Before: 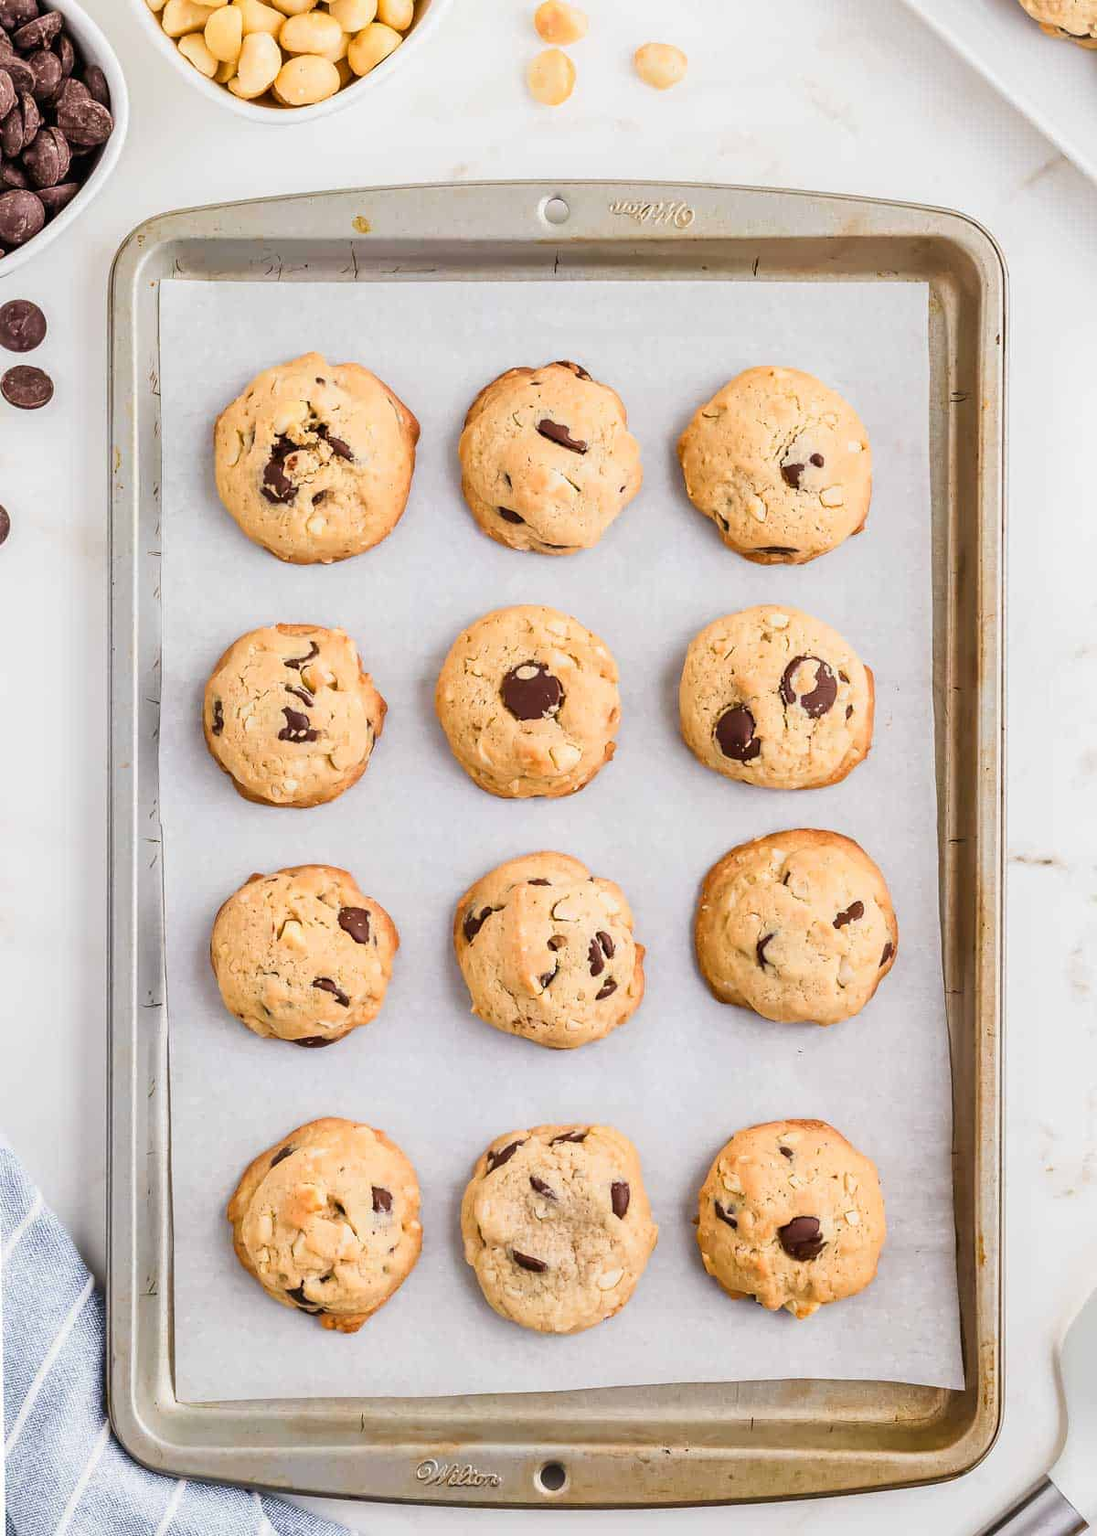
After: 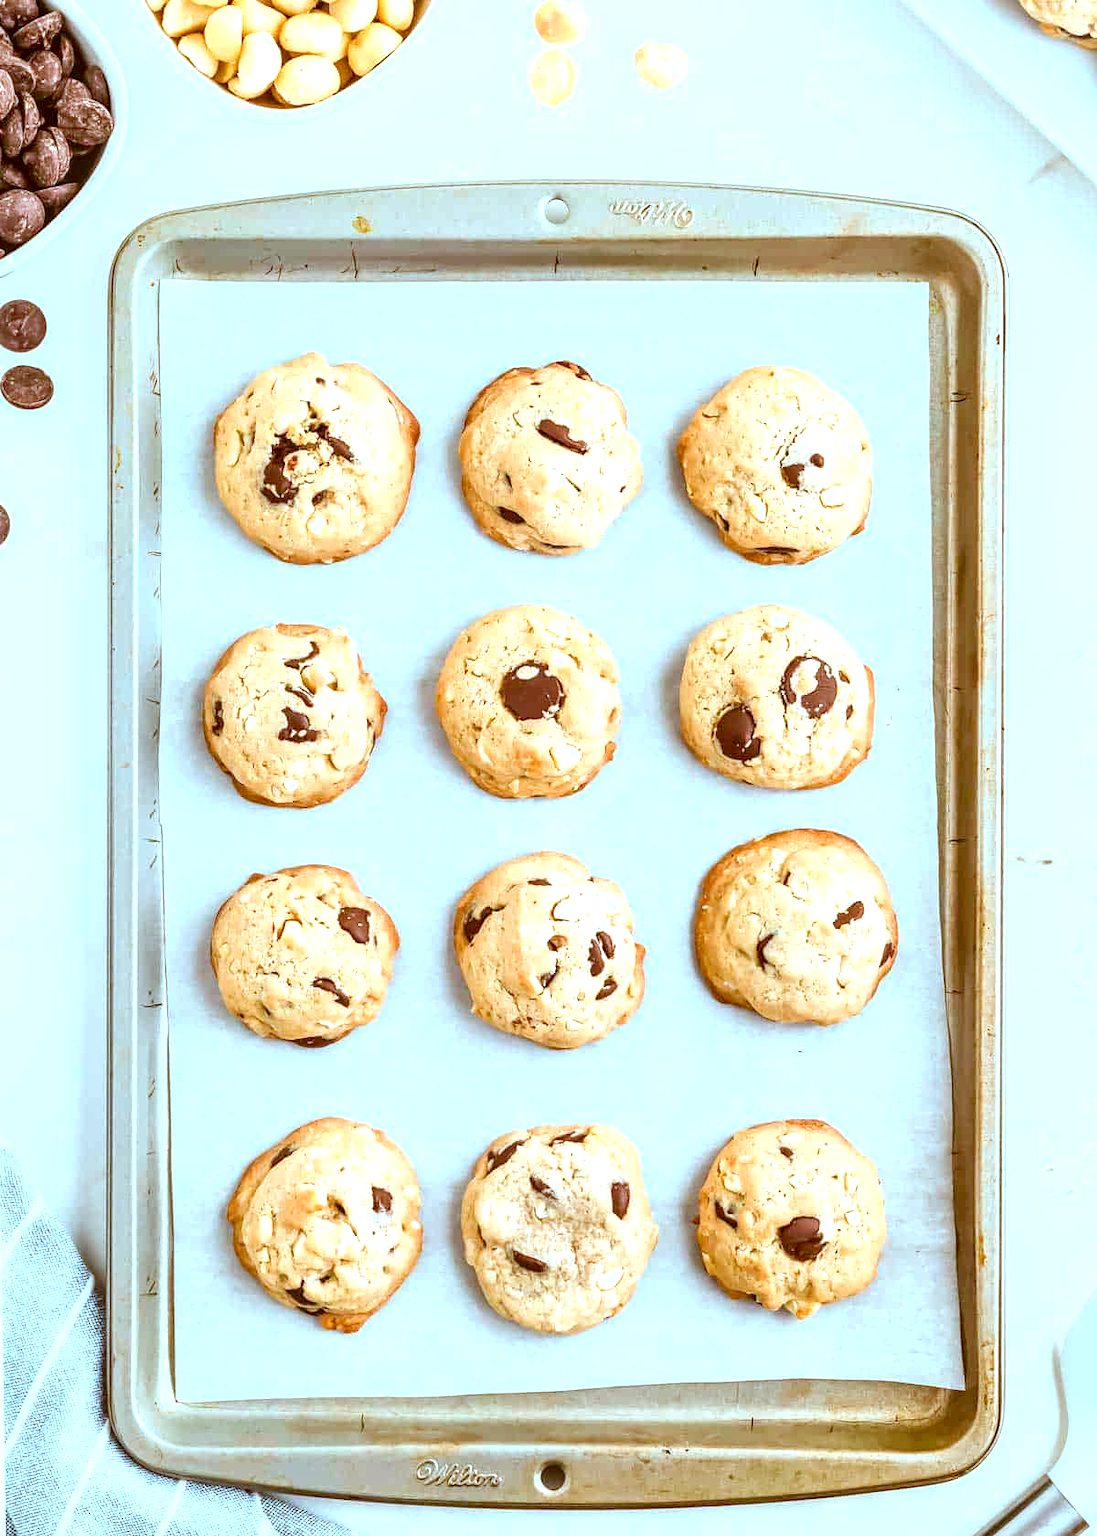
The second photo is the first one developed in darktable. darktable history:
exposure: black level correction 0.001, exposure 0.675 EV, compensate highlight preservation false
tone equalizer: on, module defaults
color correction: highlights a* -14.46, highlights b* -16.22, shadows a* 10.17, shadows b* 29.35
local contrast: on, module defaults
